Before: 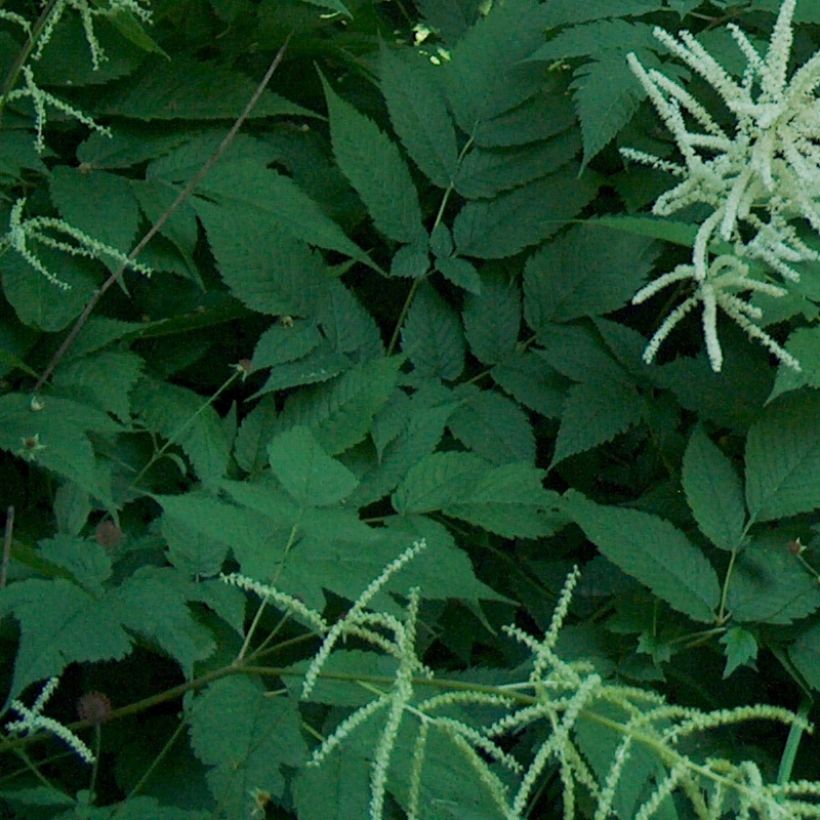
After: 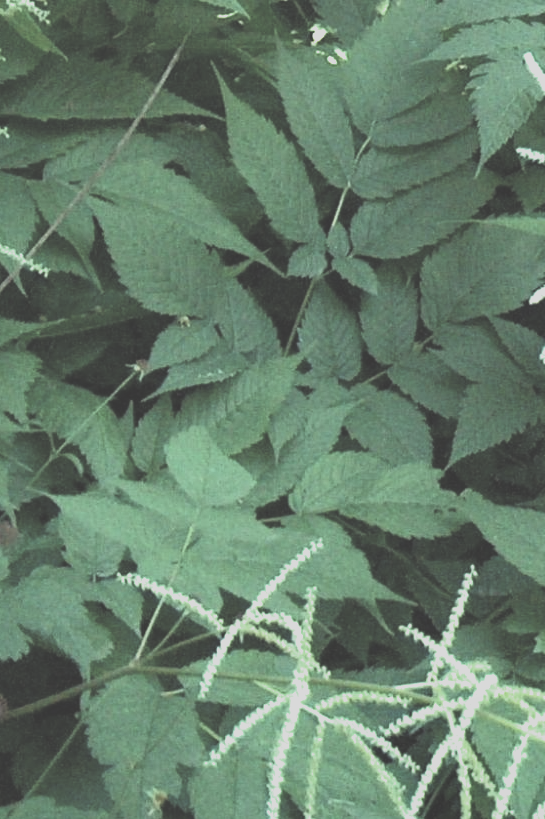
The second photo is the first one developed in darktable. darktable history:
contrast brightness saturation: contrast -0.263, saturation -0.431
crop and rotate: left 12.593%, right 20.895%
color zones: curves: ch0 [(0.068, 0.464) (0.25, 0.5) (0.48, 0.508) (0.75, 0.536) (0.886, 0.476) (0.967, 0.456)]; ch1 [(0.066, 0.456) (0.25, 0.5) (0.616, 0.508) (0.746, 0.56) (0.934, 0.444)]
color balance rgb: highlights gain › chroma 0.24%, highlights gain › hue 332.31°, perceptual saturation grading › global saturation 9.923%
exposure: black level correction -0.023, exposure 1.393 EV, compensate exposure bias true, compensate highlight preservation false
shadows and highlights: radius 132.01, soften with gaussian
filmic rgb: black relative exposure -3.62 EV, white relative exposure 2.12 EV, hardness 3.63, iterations of high-quality reconstruction 10
